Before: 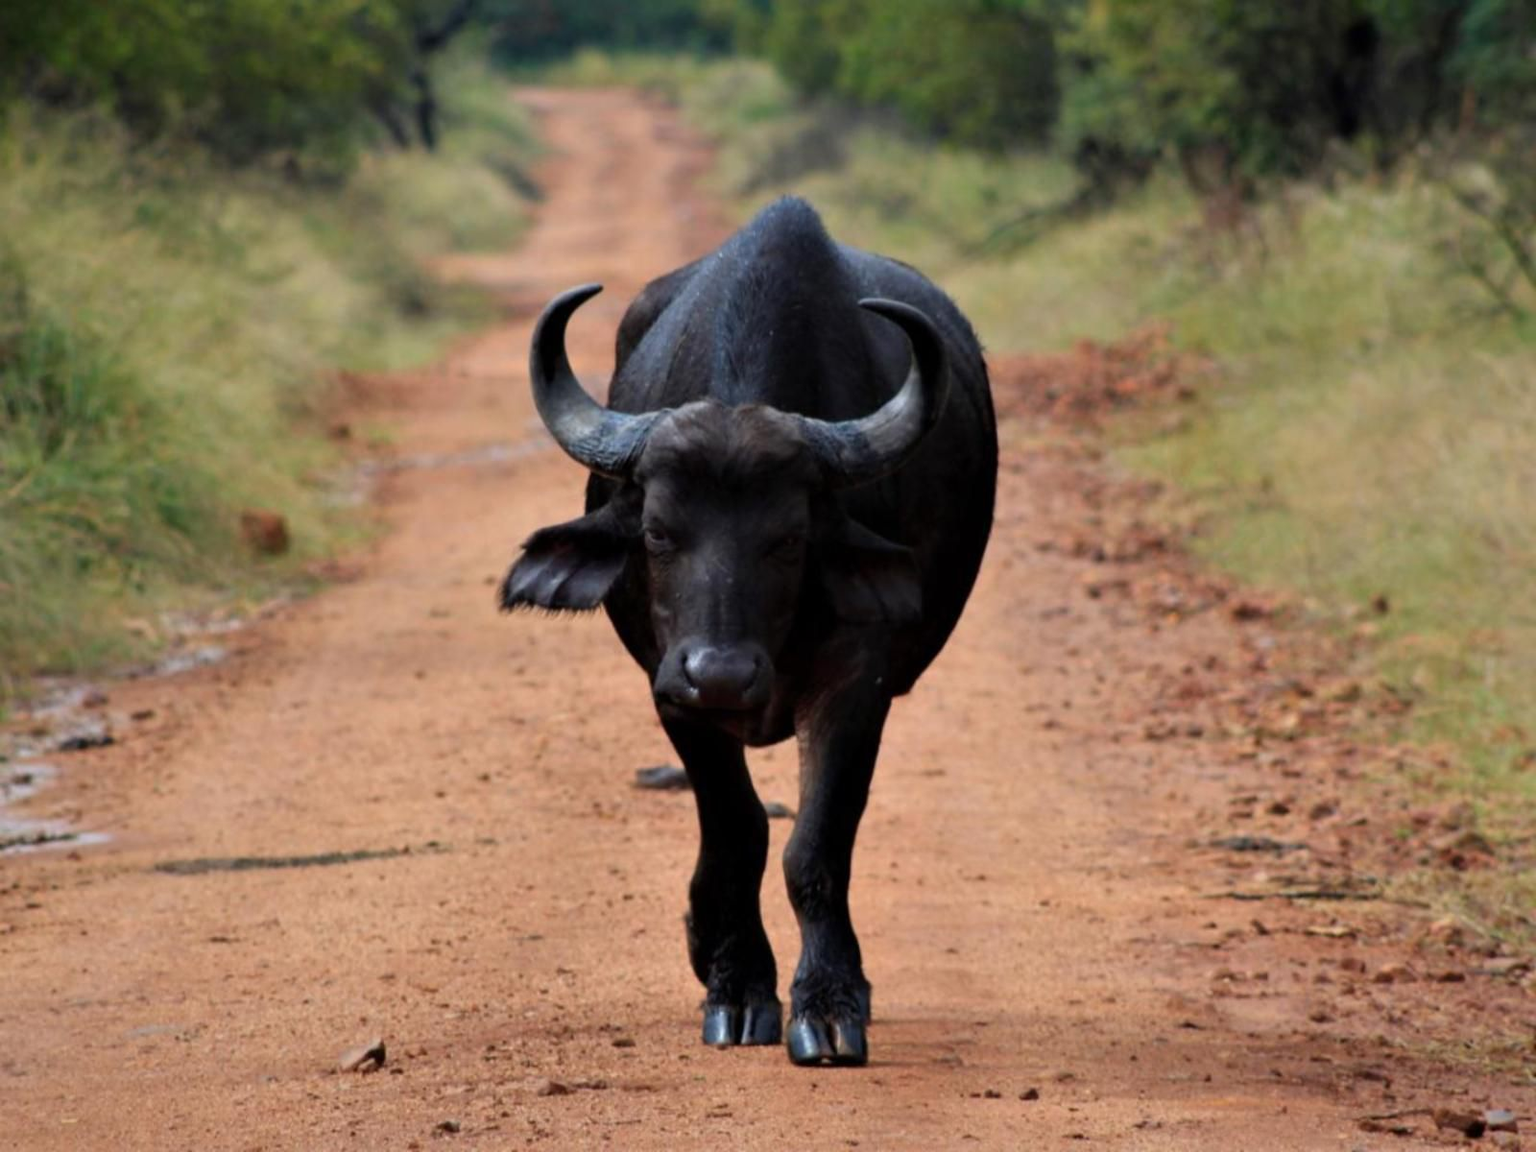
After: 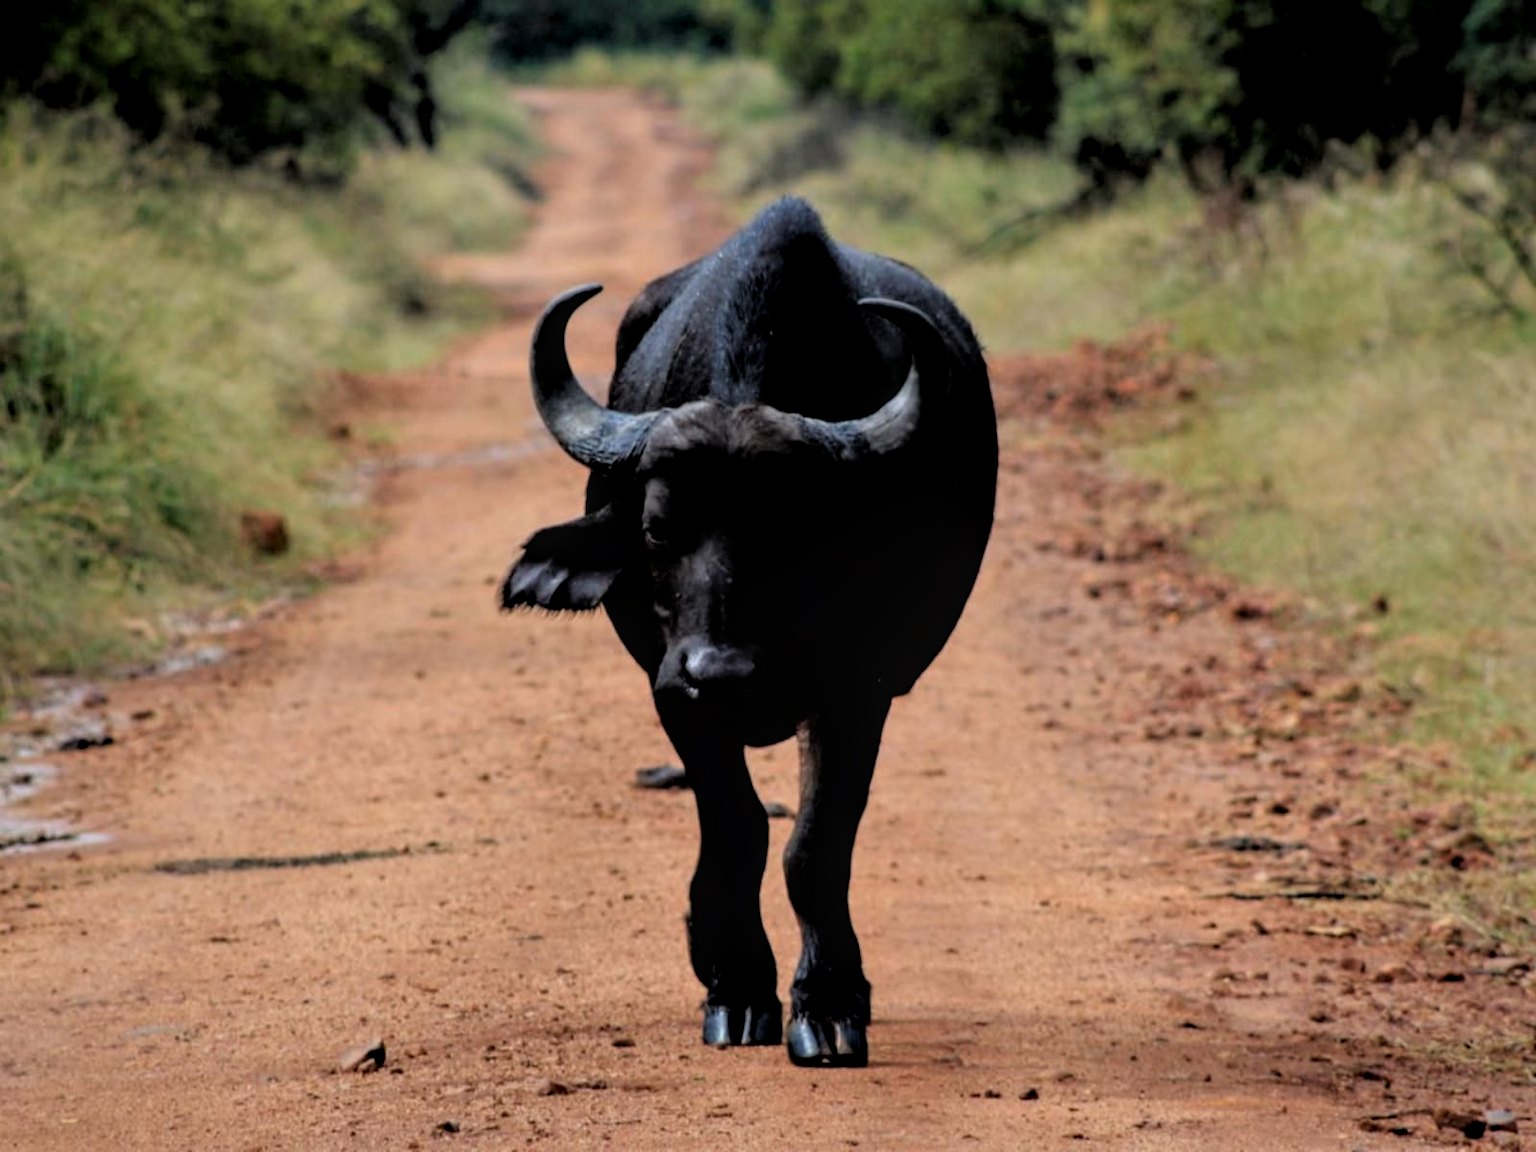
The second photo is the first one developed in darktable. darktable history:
local contrast: on, module defaults
filmic rgb: black relative exposure -3.92 EV, white relative exposure 3.13 EV, hardness 2.87, color science v6 (2022)
